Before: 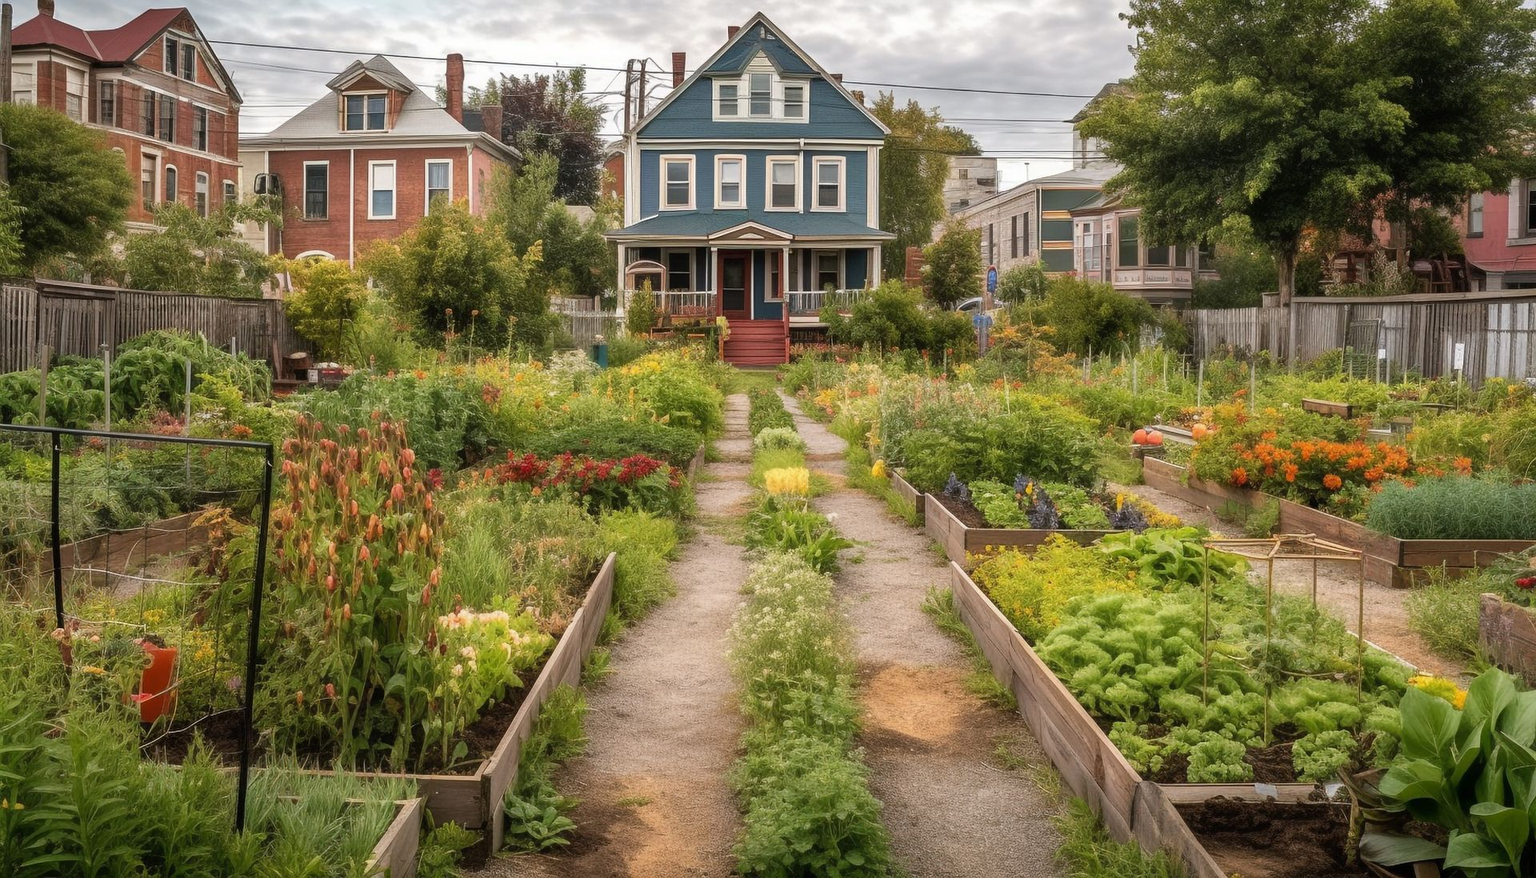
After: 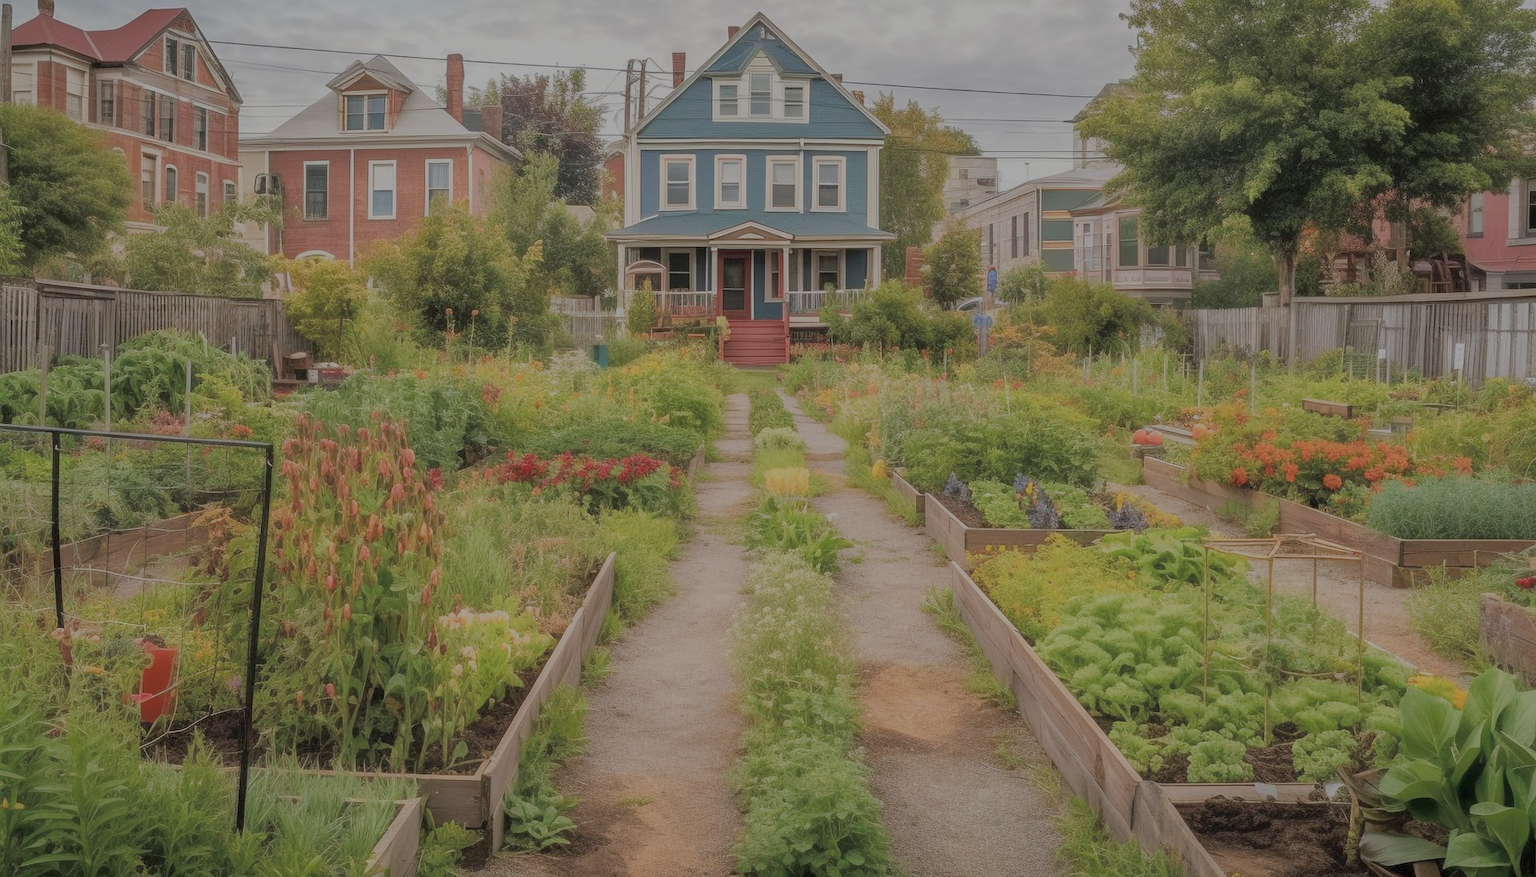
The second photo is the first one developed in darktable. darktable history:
filmic rgb: black relative exposure -15.92 EV, white relative exposure 7.95 EV, hardness 4.2, latitude 49.56%, contrast 0.512
